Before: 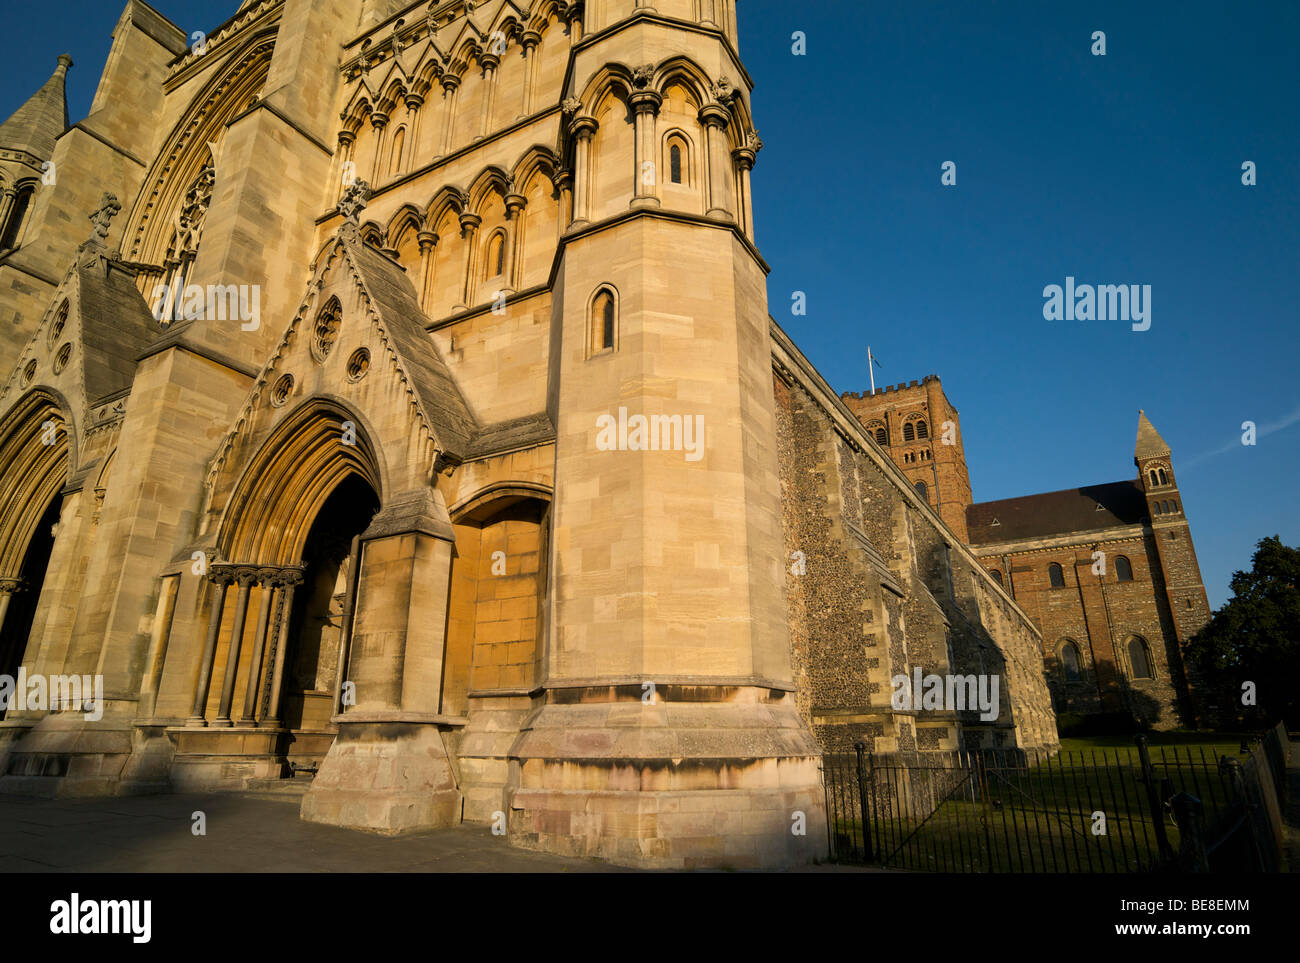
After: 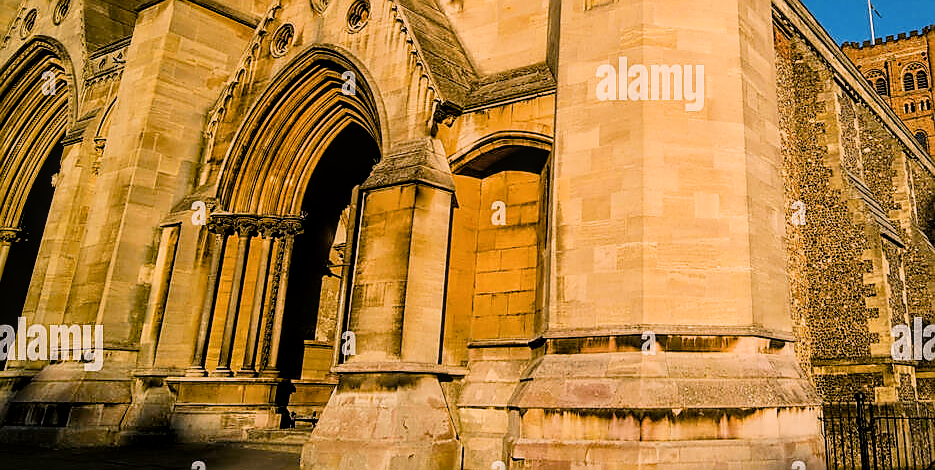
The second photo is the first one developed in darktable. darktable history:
color balance rgb: highlights gain › chroma 1.677%, highlights gain › hue 55.13°, perceptual saturation grading › global saturation 20%, perceptual saturation grading › highlights -14.454%, perceptual saturation grading › shadows 49.998%, global vibrance 9.754%
sharpen: radius 1.398, amount 1.238, threshold 0.8
exposure: exposure 0.403 EV, compensate highlight preservation false
crop: top 36.395%, right 28.045%, bottom 14.723%
local contrast: on, module defaults
color correction: highlights a* 3.13, highlights b* -1.28, shadows a* -0.103, shadows b* 1.84, saturation 0.977
filmic rgb: black relative exposure -5.13 EV, white relative exposure 3.95 EV, hardness 2.89, contrast 1.298, highlights saturation mix -8.62%, enable highlight reconstruction true
